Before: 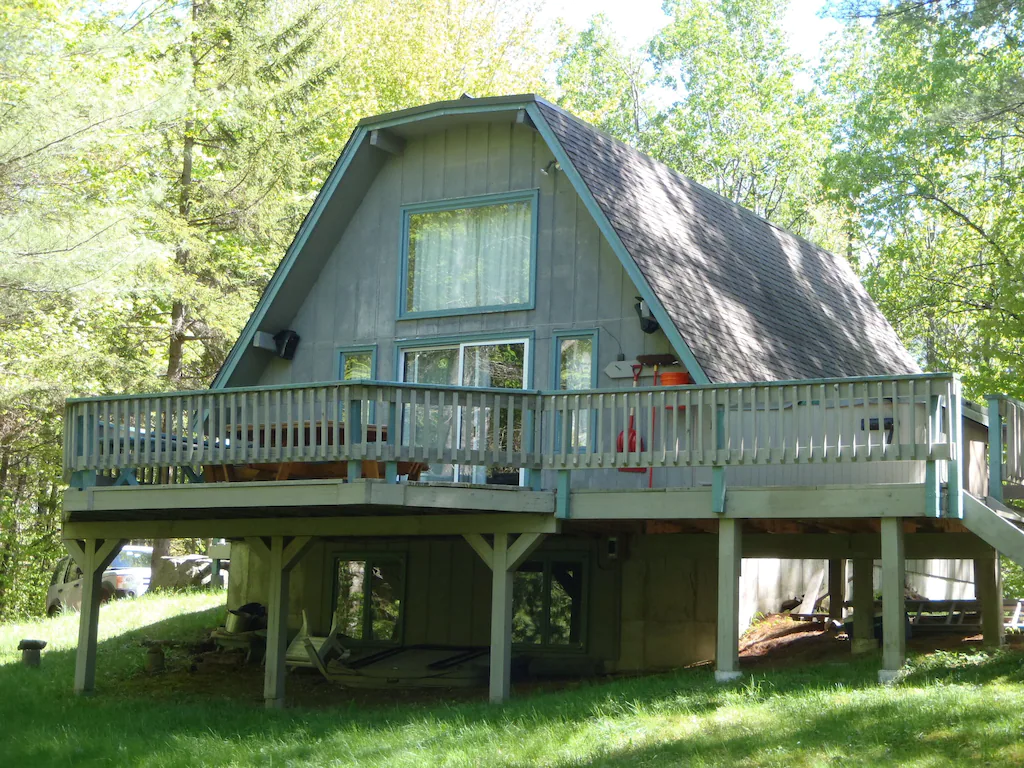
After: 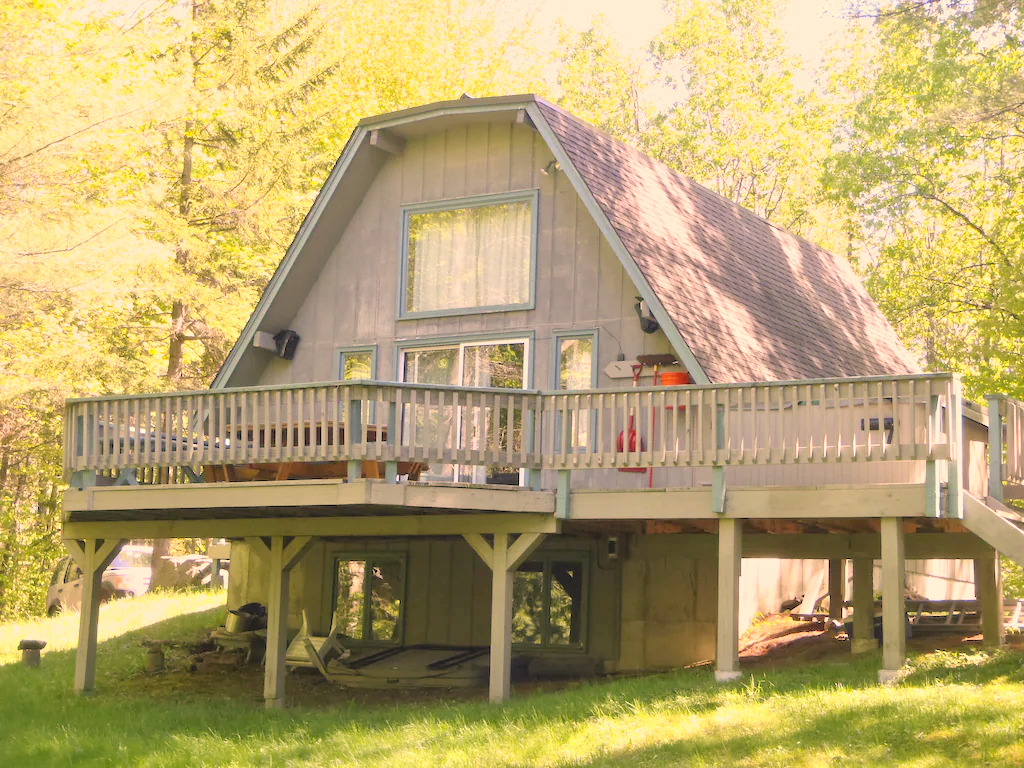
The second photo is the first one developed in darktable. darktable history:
tone equalizer: -8 EV 1.02 EV, -7 EV 1 EV, -6 EV 1.02 EV, -5 EV 1.01 EV, -4 EV 1 EV, -3 EV 0.729 EV, -2 EV 0.514 EV, -1 EV 0.233 EV
color correction: highlights a* 22.29, highlights b* 22.51
contrast brightness saturation: contrast 0.136, brightness 0.207
